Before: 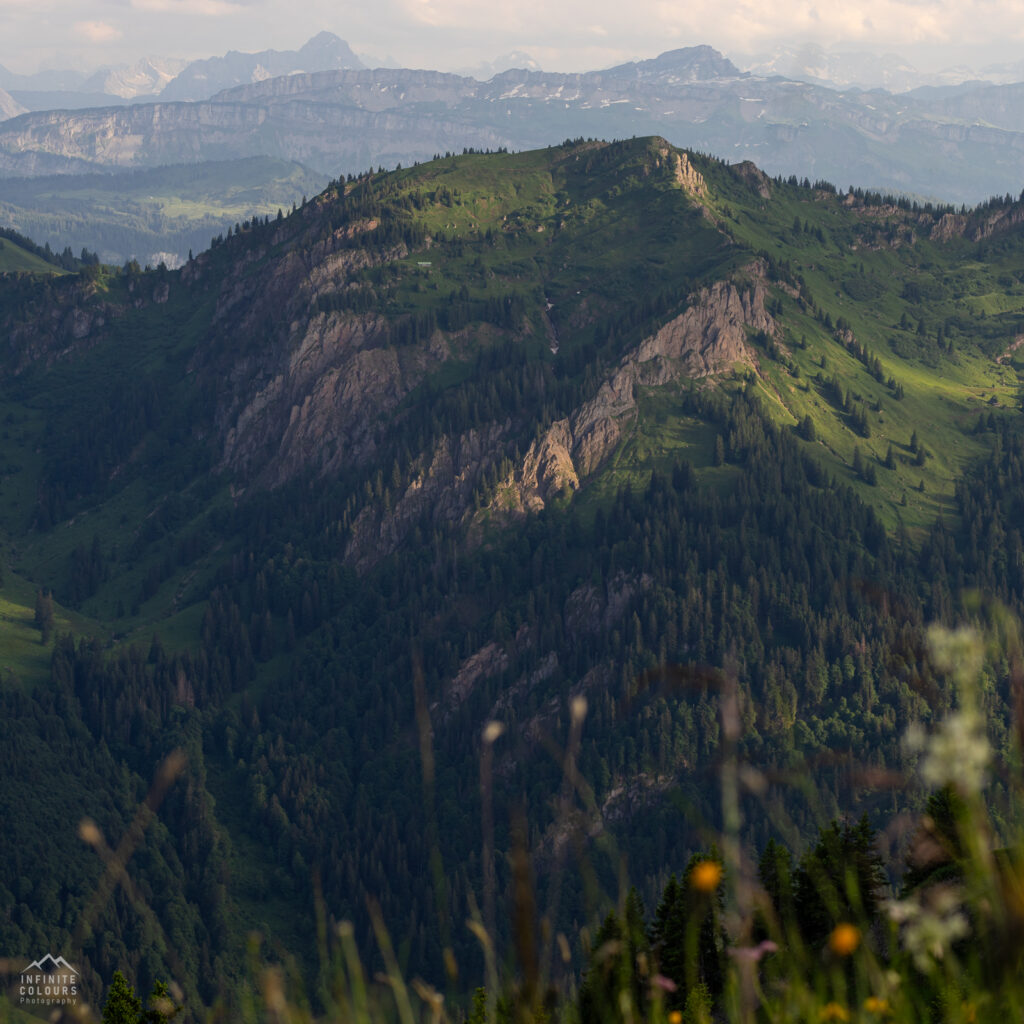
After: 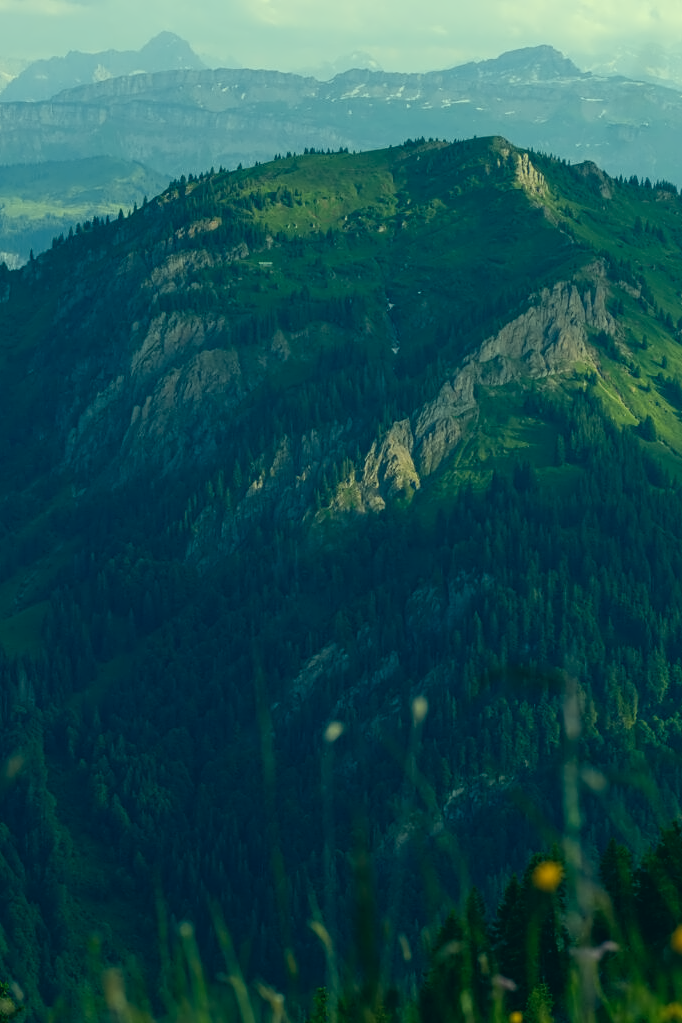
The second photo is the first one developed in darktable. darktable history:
color correction: highlights a* -20.08, highlights b* 9.8, shadows a* -20.4, shadows b* -10.76
contrast brightness saturation: contrast -0.02, brightness -0.01, saturation 0.03
crop and rotate: left 15.546%, right 17.787%
contrast equalizer: y [[0.5 ×4, 0.524, 0.59], [0.5 ×6], [0.5 ×6], [0, 0, 0, 0.01, 0.045, 0.012], [0, 0, 0, 0.044, 0.195, 0.131]]
